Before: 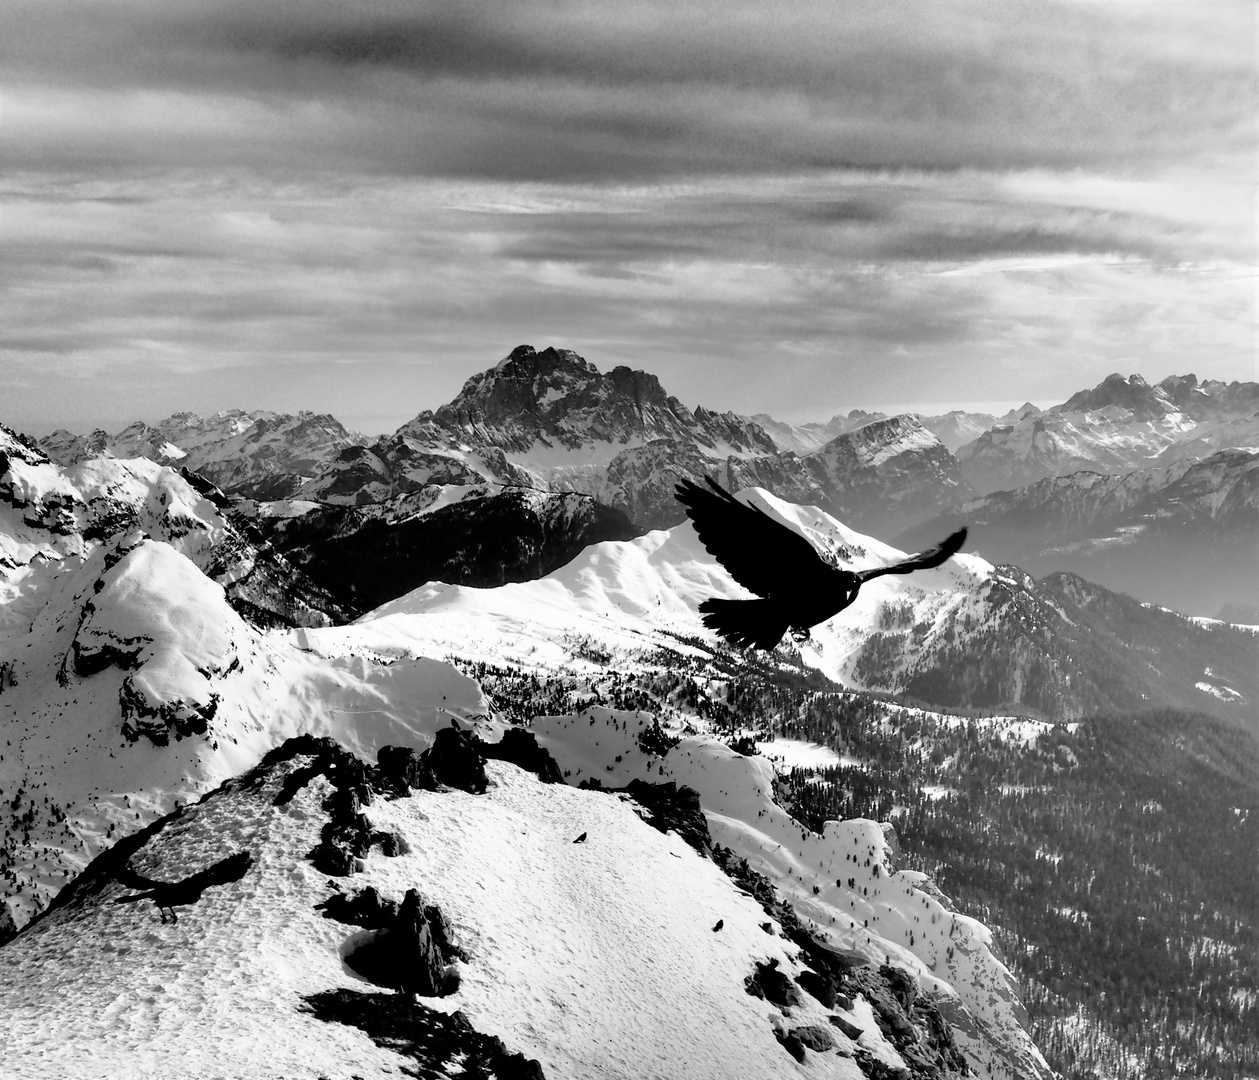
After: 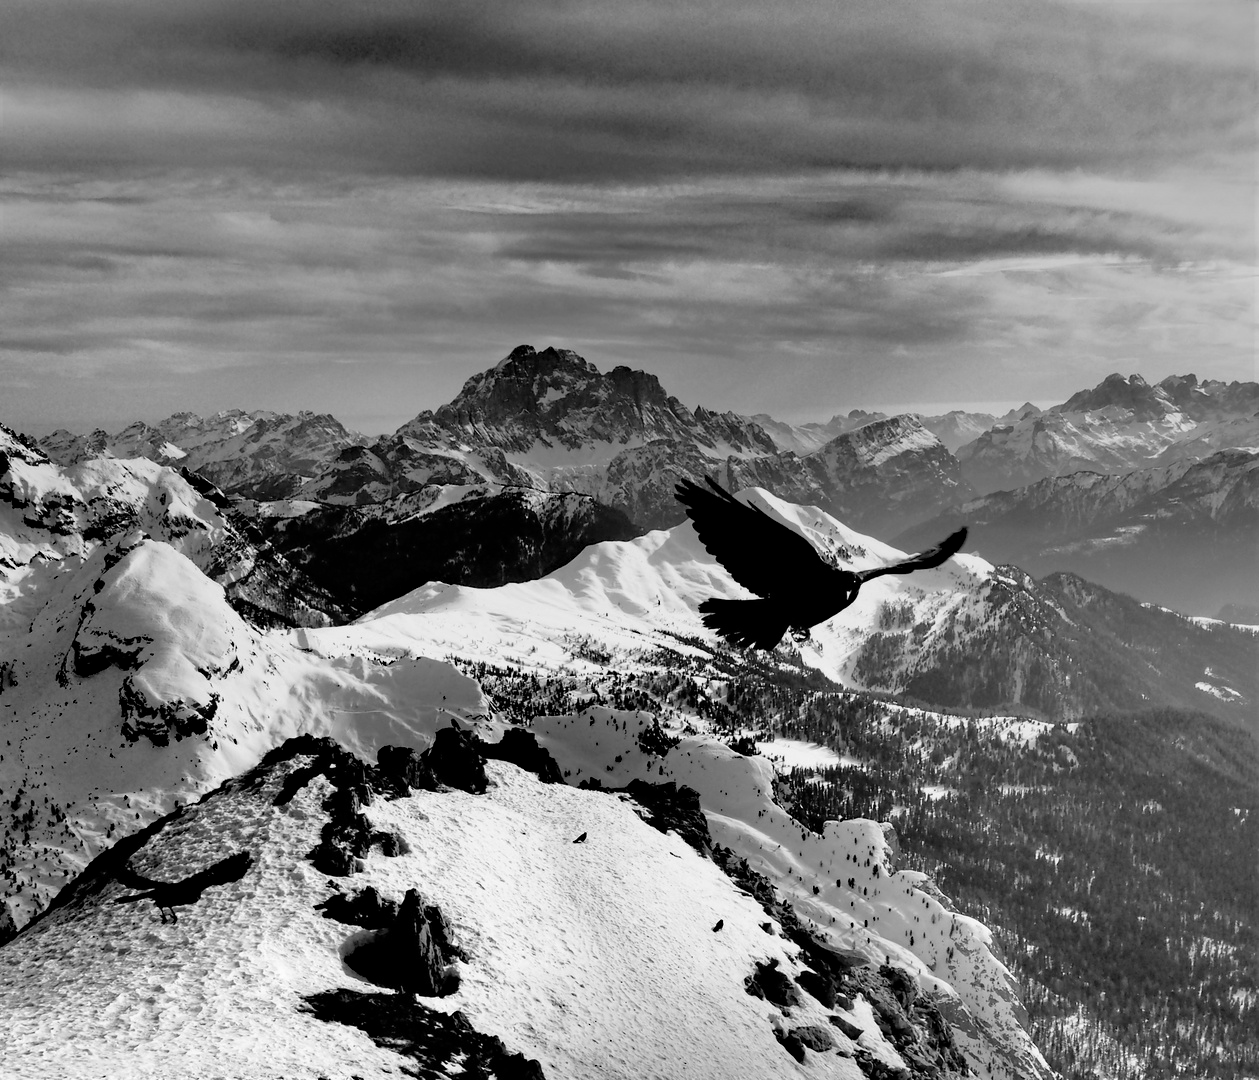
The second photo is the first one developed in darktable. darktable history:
graduated density: hue 238.83°, saturation 50%
monochrome: on, module defaults
haze removal: compatibility mode true, adaptive false
